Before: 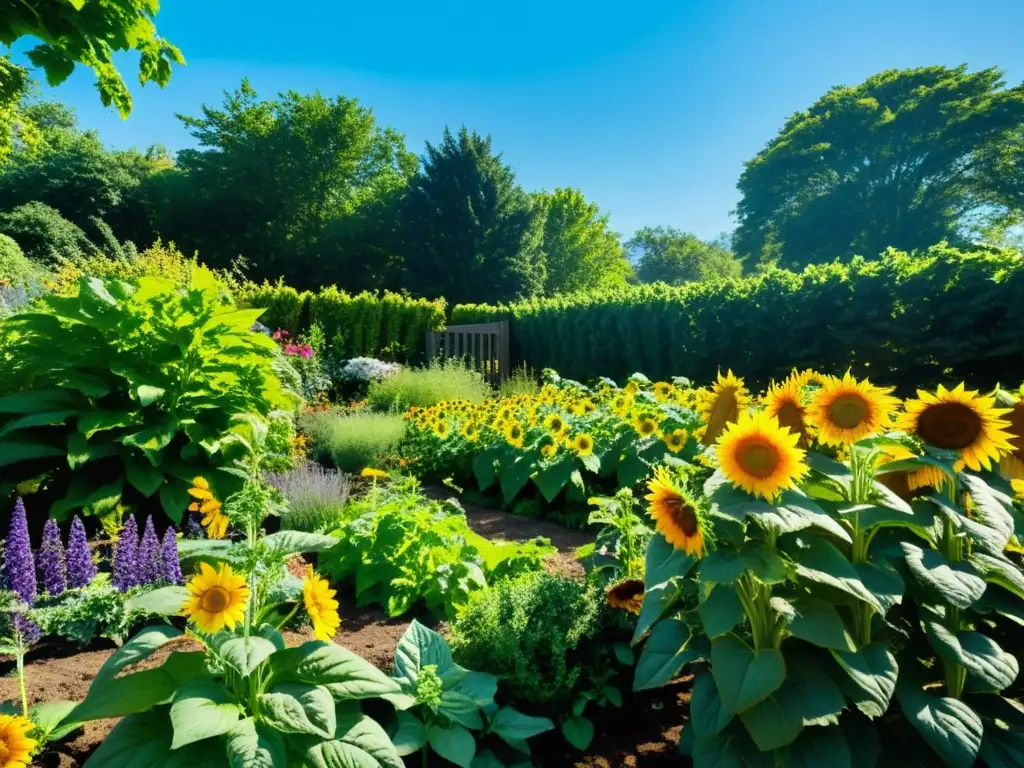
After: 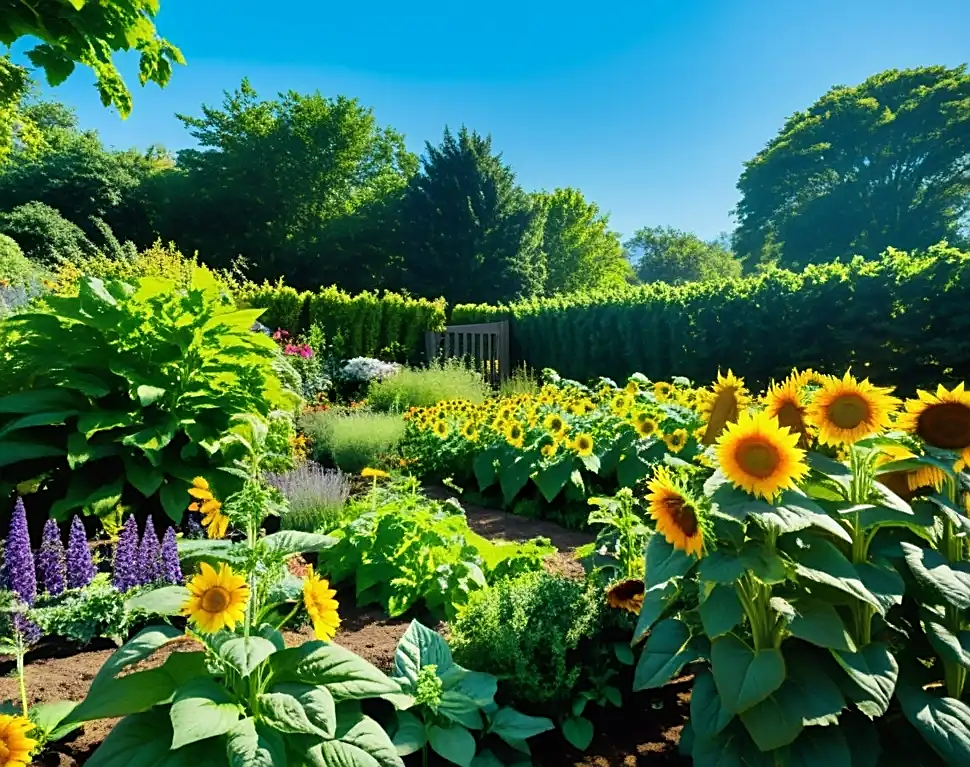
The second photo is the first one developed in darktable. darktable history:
crop and rotate: left 0%, right 5.176%
tone equalizer: smoothing diameter 2.18%, edges refinement/feathering 21.21, mask exposure compensation -1.57 EV, filter diffusion 5
sharpen: on, module defaults
